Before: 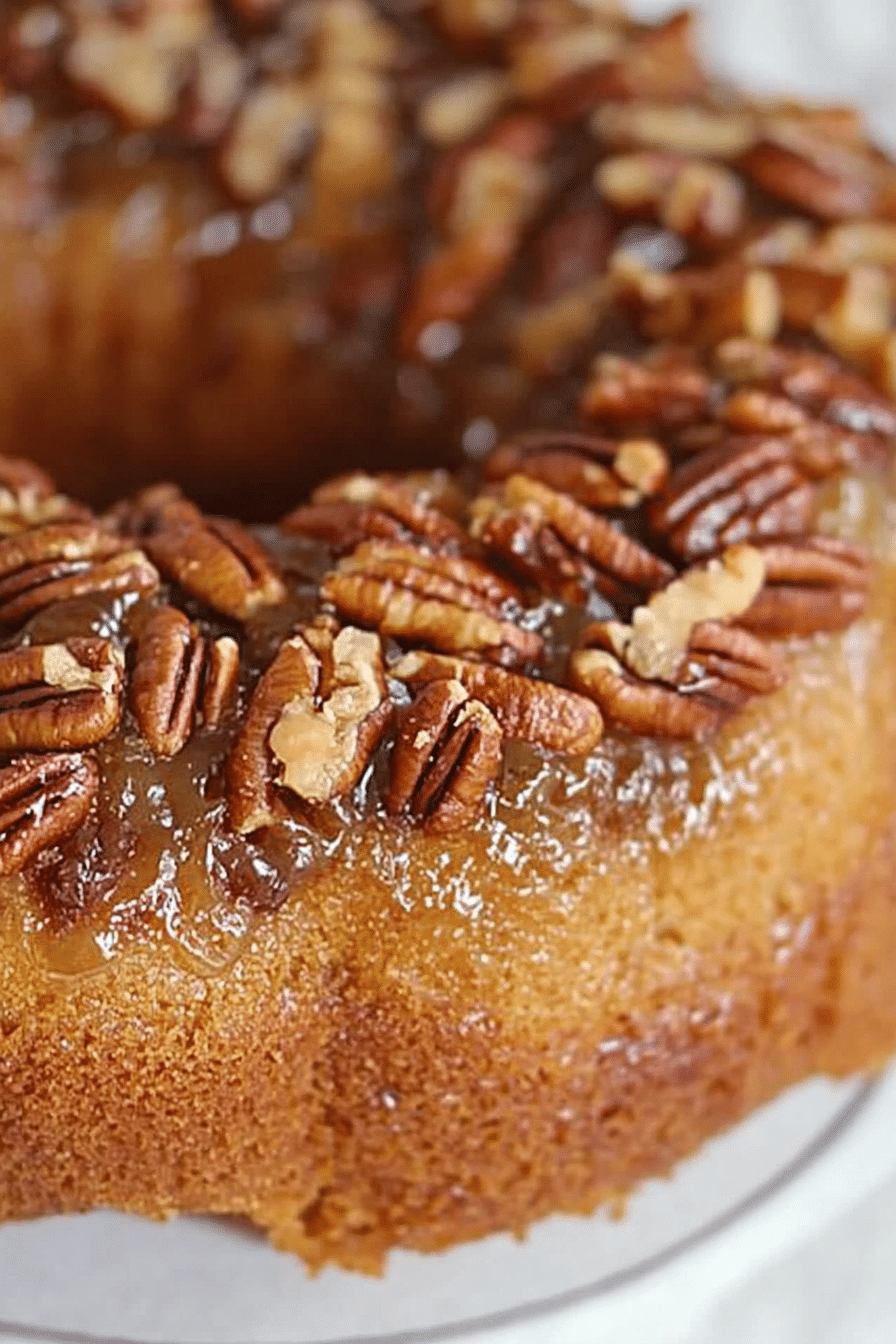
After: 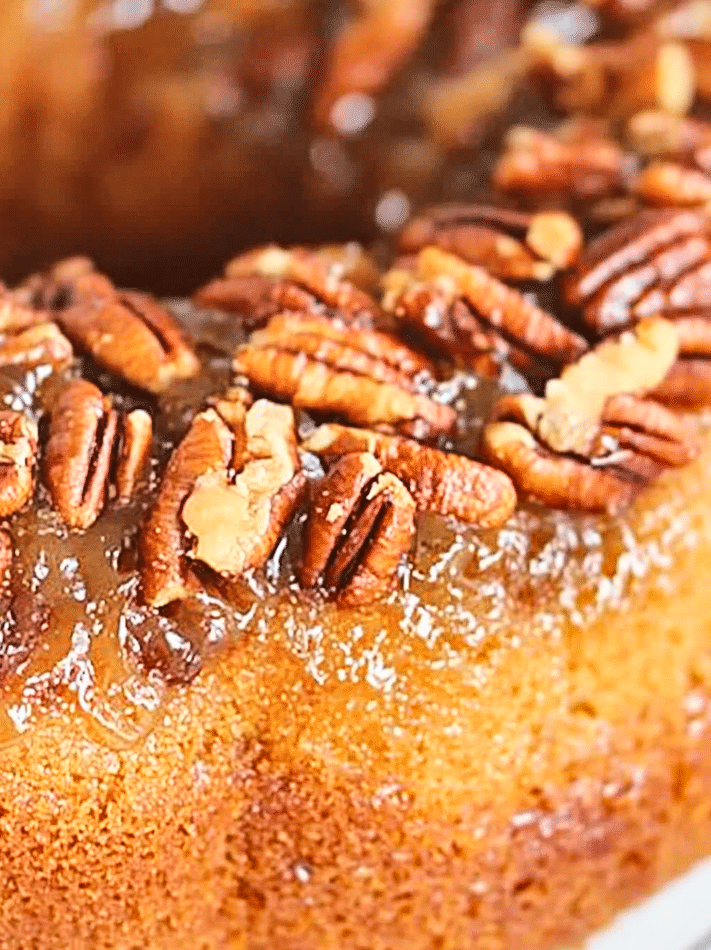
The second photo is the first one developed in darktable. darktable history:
base curve: curves: ch0 [(0, 0) (0.025, 0.046) (0.112, 0.277) (0.467, 0.74) (0.814, 0.929) (1, 0.942)]
crop: left 9.712%, top 16.928%, right 10.845%, bottom 12.332%
shadows and highlights: shadows 12, white point adjustment 1.2, soften with gaussian
